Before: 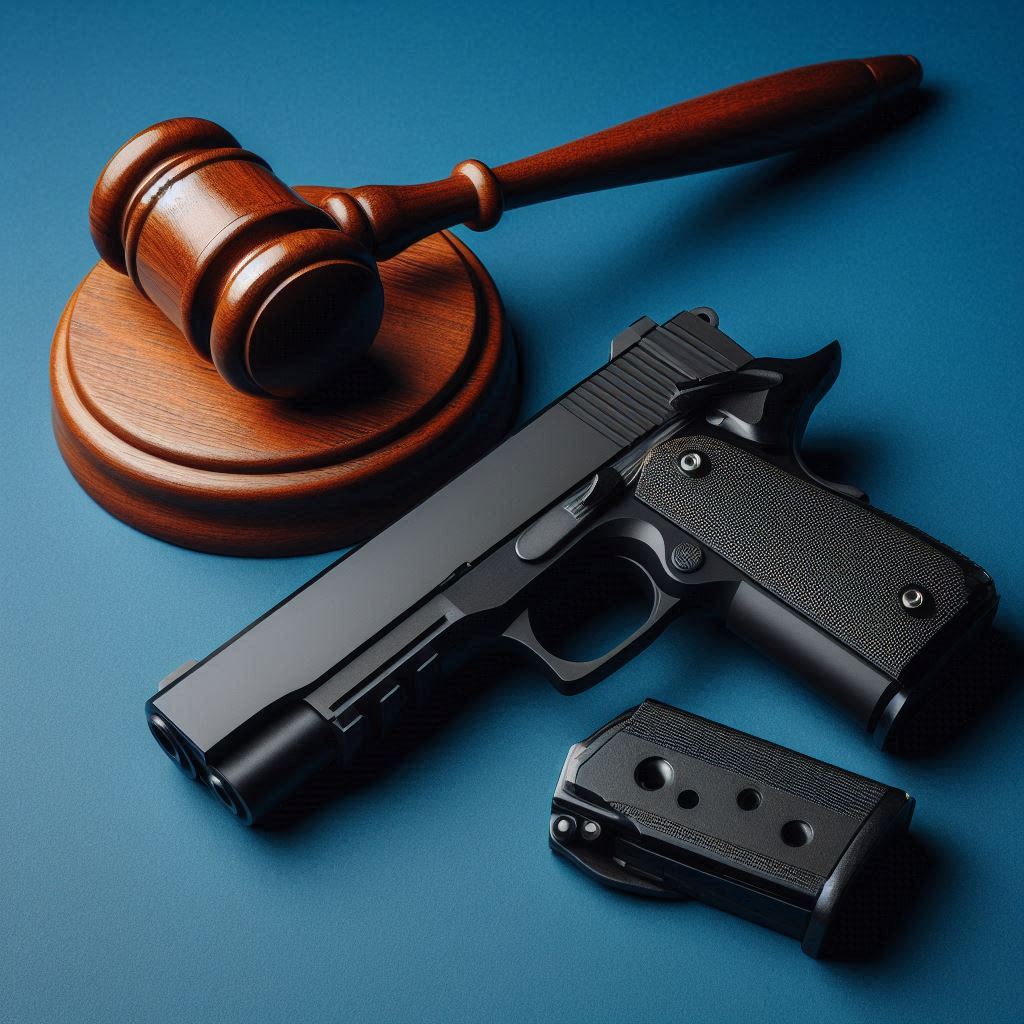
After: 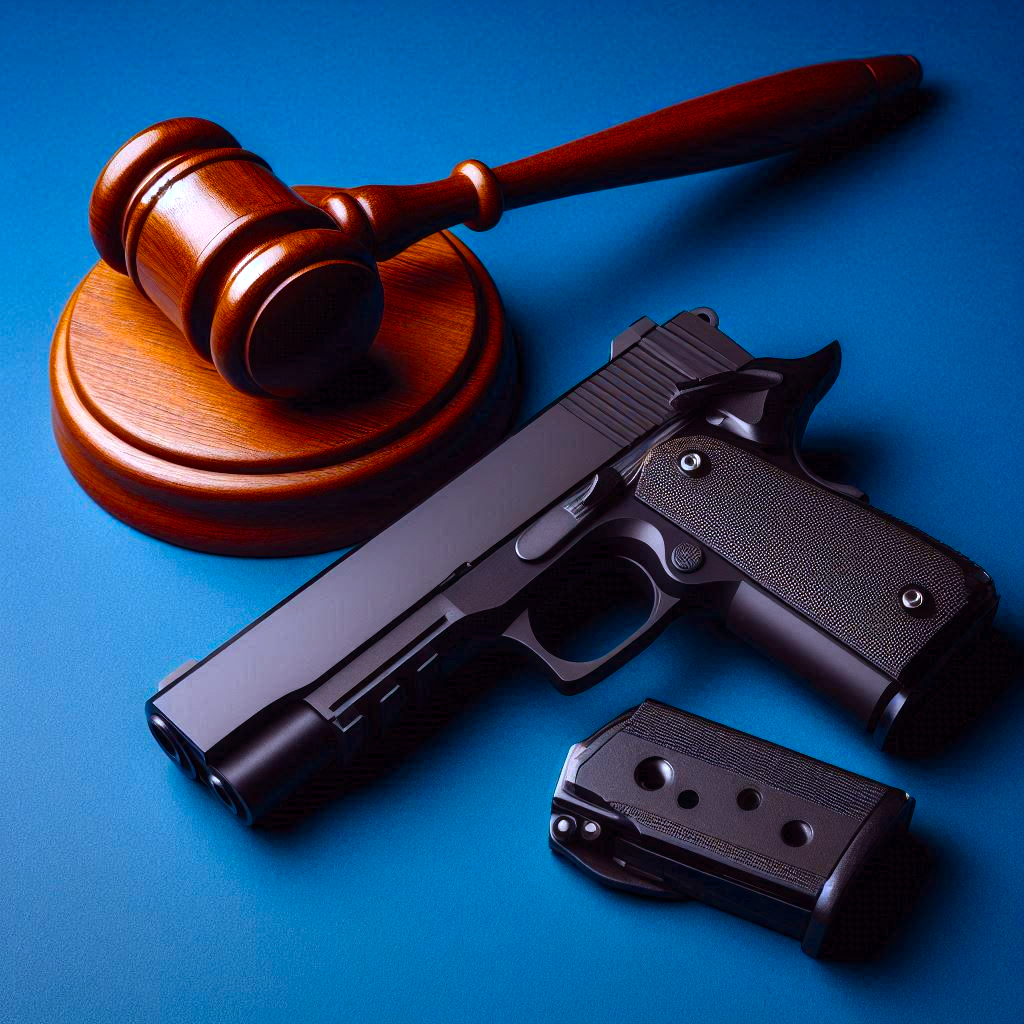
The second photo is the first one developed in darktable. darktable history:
white balance: red 0.967, blue 1.119, emerald 0.756
rgb levels: mode RGB, independent channels, levels [[0, 0.474, 1], [0, 0.5, 1], [0, 0.5, 1]]
color balance rgb: linear chroma grading › global chroma 9%, perceptual saturation grading › global saturation 36%, perceptual saturation grading › shadows 35%, perceptual brilliance grading › global brilliance 15%, perceptual brilliance grading › shadows -35%, global vibrance 15%
